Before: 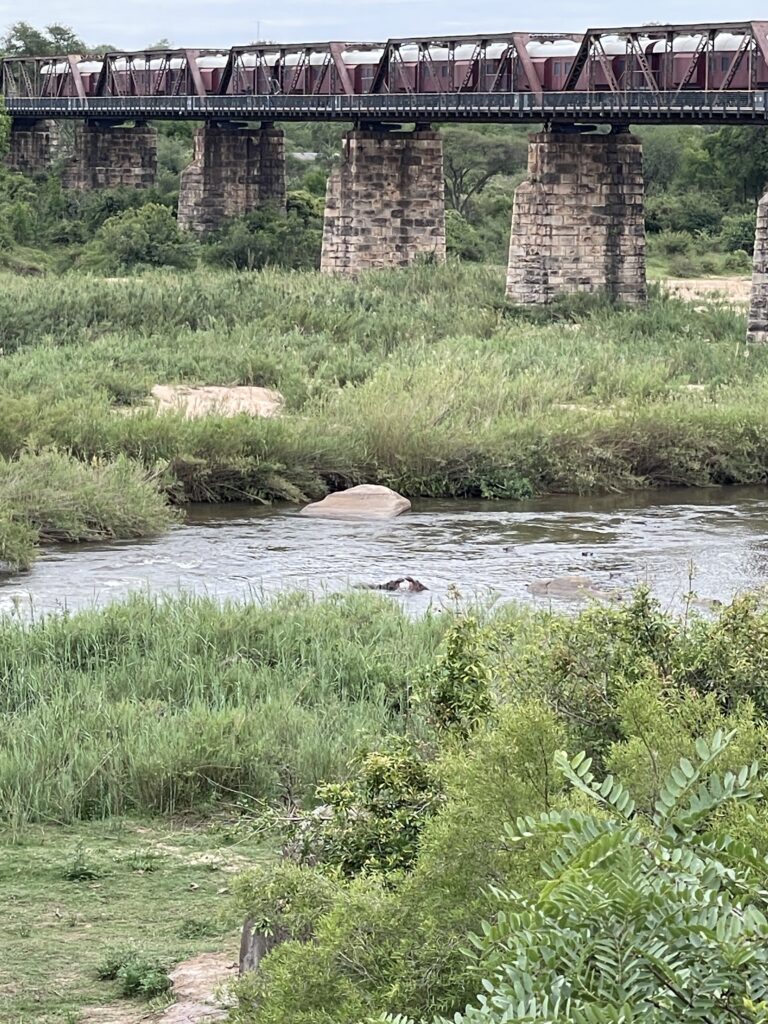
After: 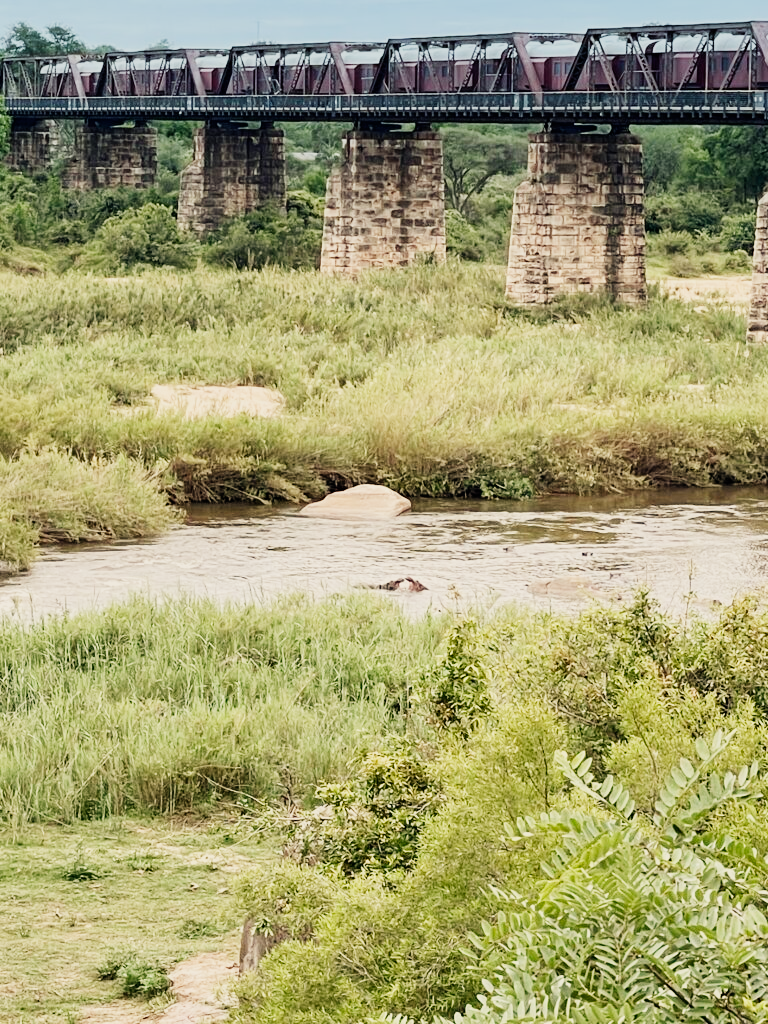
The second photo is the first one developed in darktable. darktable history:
exposure: black level correction 0, exposure 0.7 EV, compensate exposure bias true, compensate highlight preservation false
sigmoid: skew -0.2, preserve hue 0%, red attenuation 0.1, red rotation 0.035, green attenuation 0.1, green rotation -0.017, blue attenuation 0.15, blue rotation -0.052, base primaries Rec2020
graduated density: density 2.02 EV, hardness 44%, rotation 0.374°, offset 8.21, hue 208.8°, saturation 97%
white balance: red 1.123, blue 0.83
